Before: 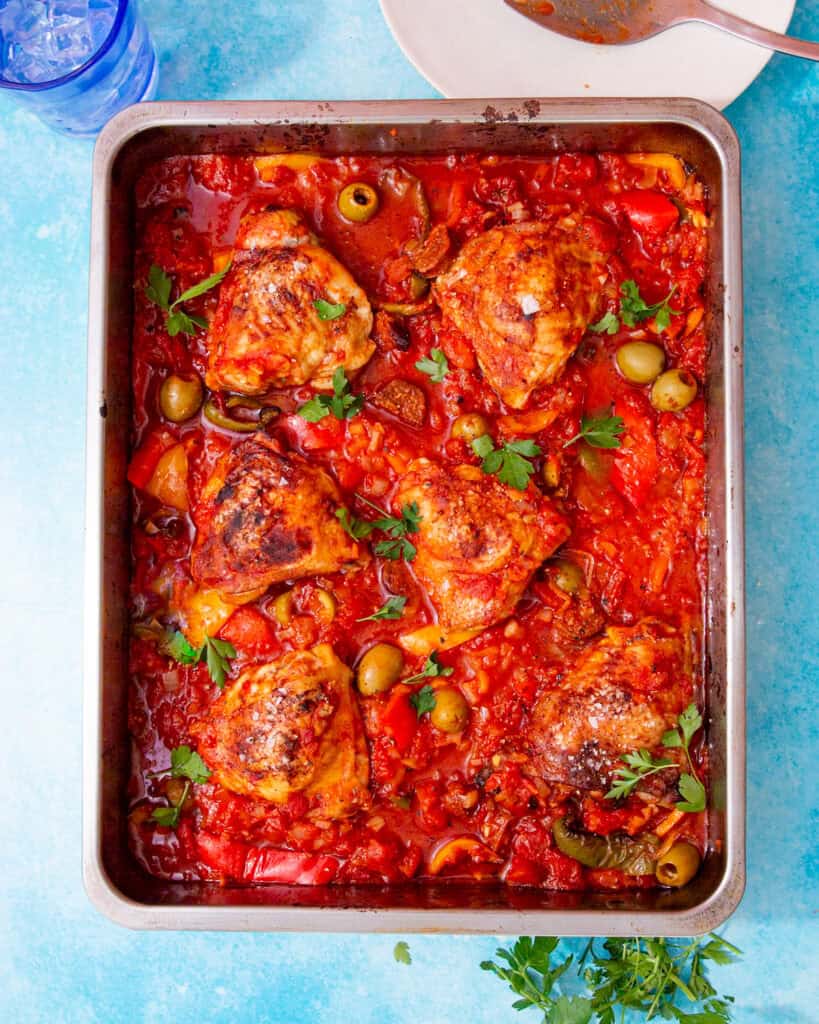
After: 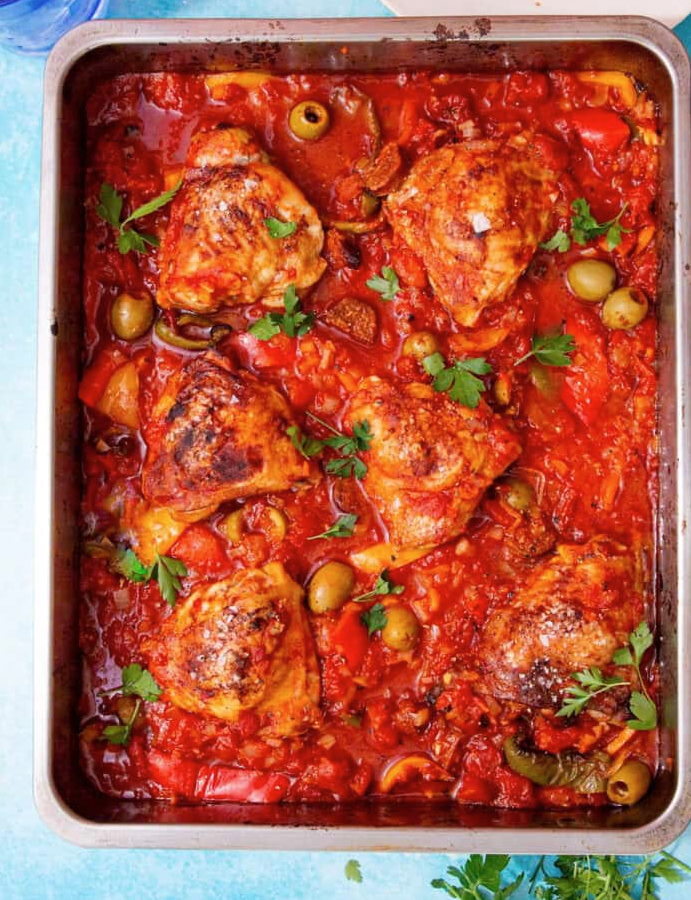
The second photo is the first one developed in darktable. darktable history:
crop: left 6.044%, top 8.04%, right 9.539%, bottom 3.989%
tone equalizer: mask exposure compensation -0.512 EV
contrast brightness saturation: saturation -0.066
